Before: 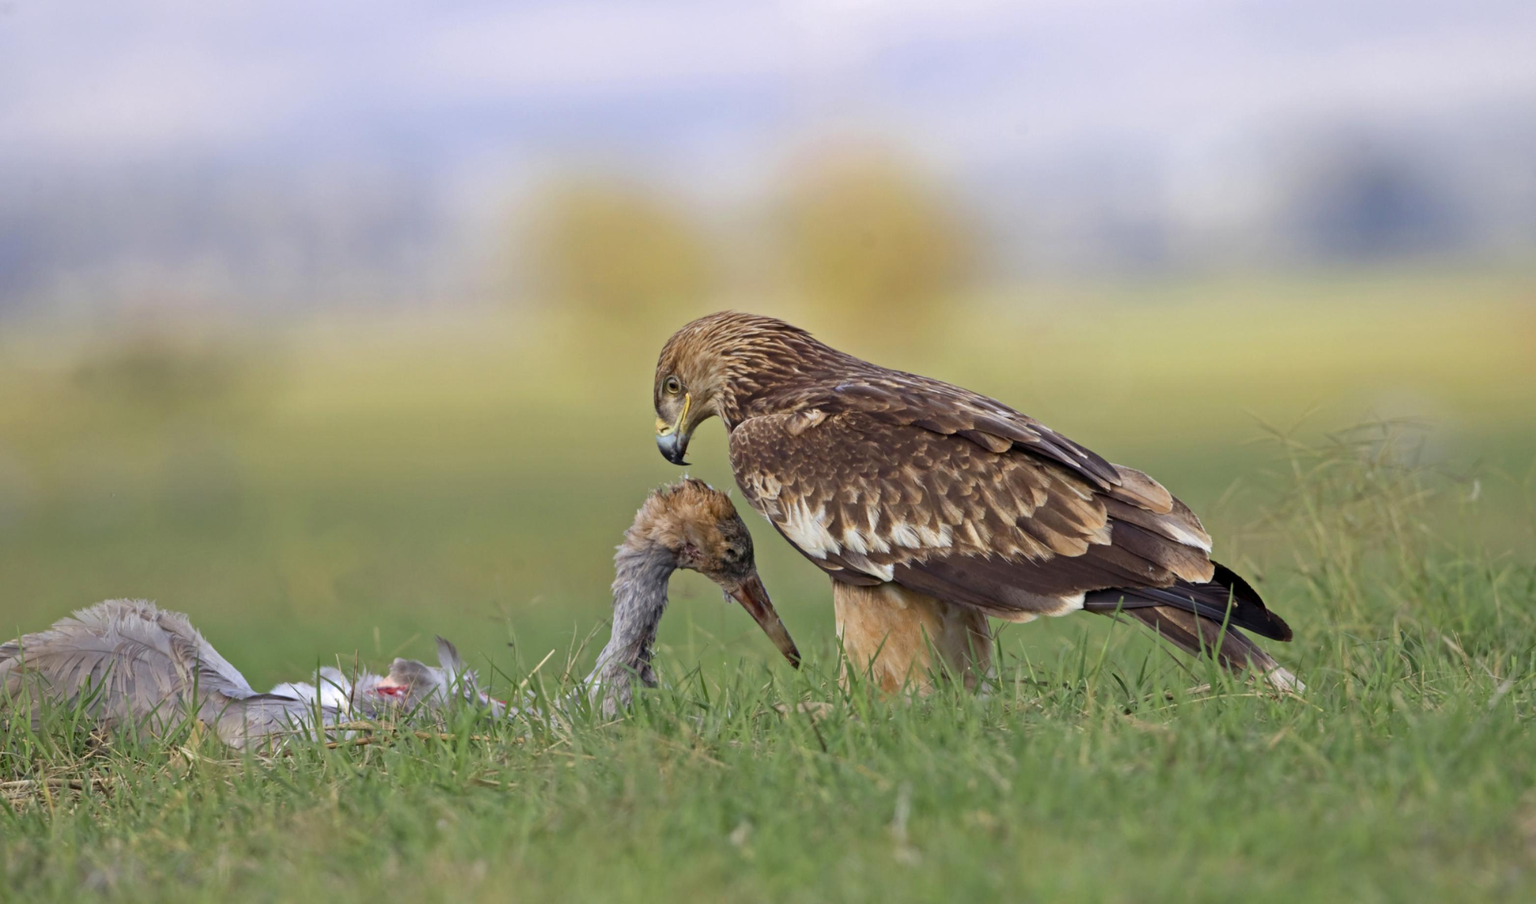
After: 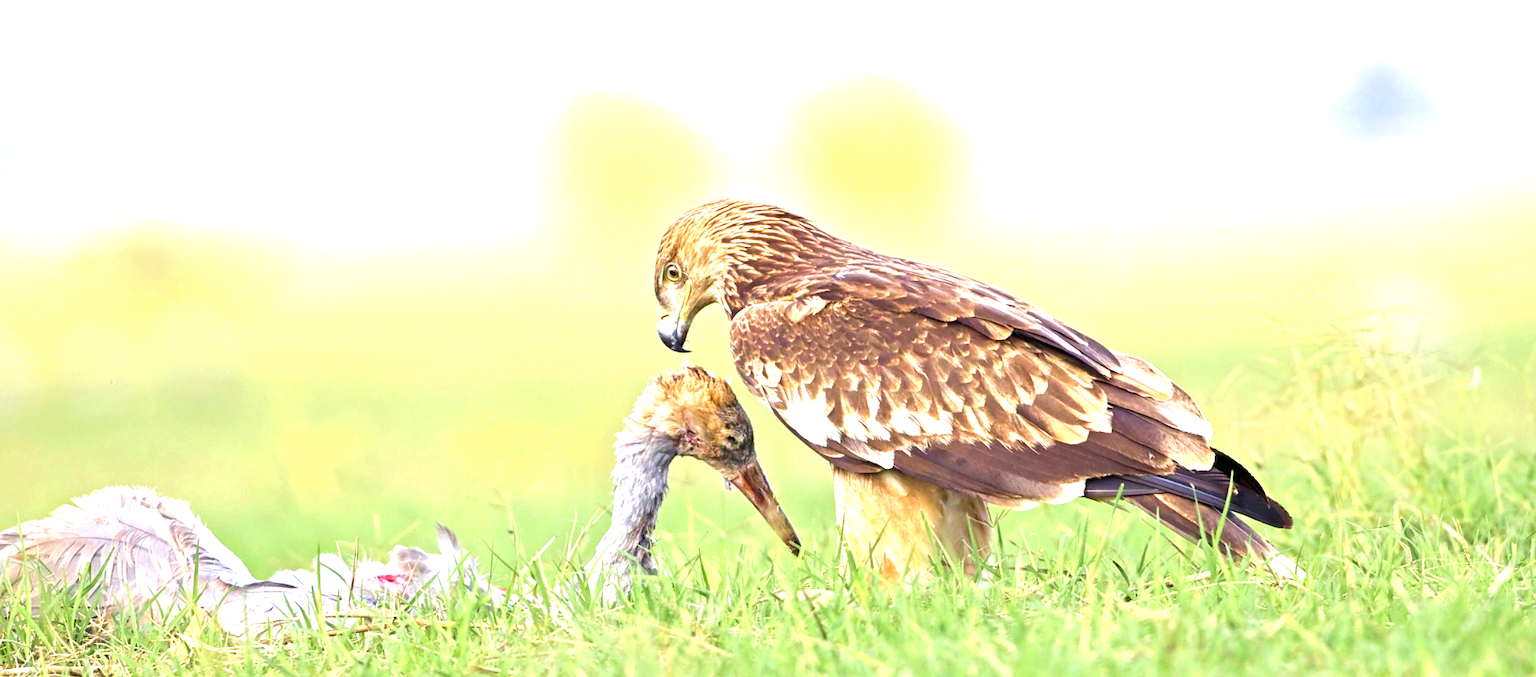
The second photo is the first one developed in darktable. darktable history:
exposure: black level correction 0, exposure 2 EV, compensate highlight preservation false
crop and rotate: top 12.5%, bottom 12.5%
color zones: curves: ch1 [(0, 0.525) (0.143, 0.556) (0.286, 0.52) (0.429, 0.5) (0.571, 0.5) (0.714, 0.5) (0.857, 0.503) (1, 0.525)]
contrast brightness saturation: contrast 0.04, saturation 0.16
sharpen: on, module defaults
velvia: on, module defaults
